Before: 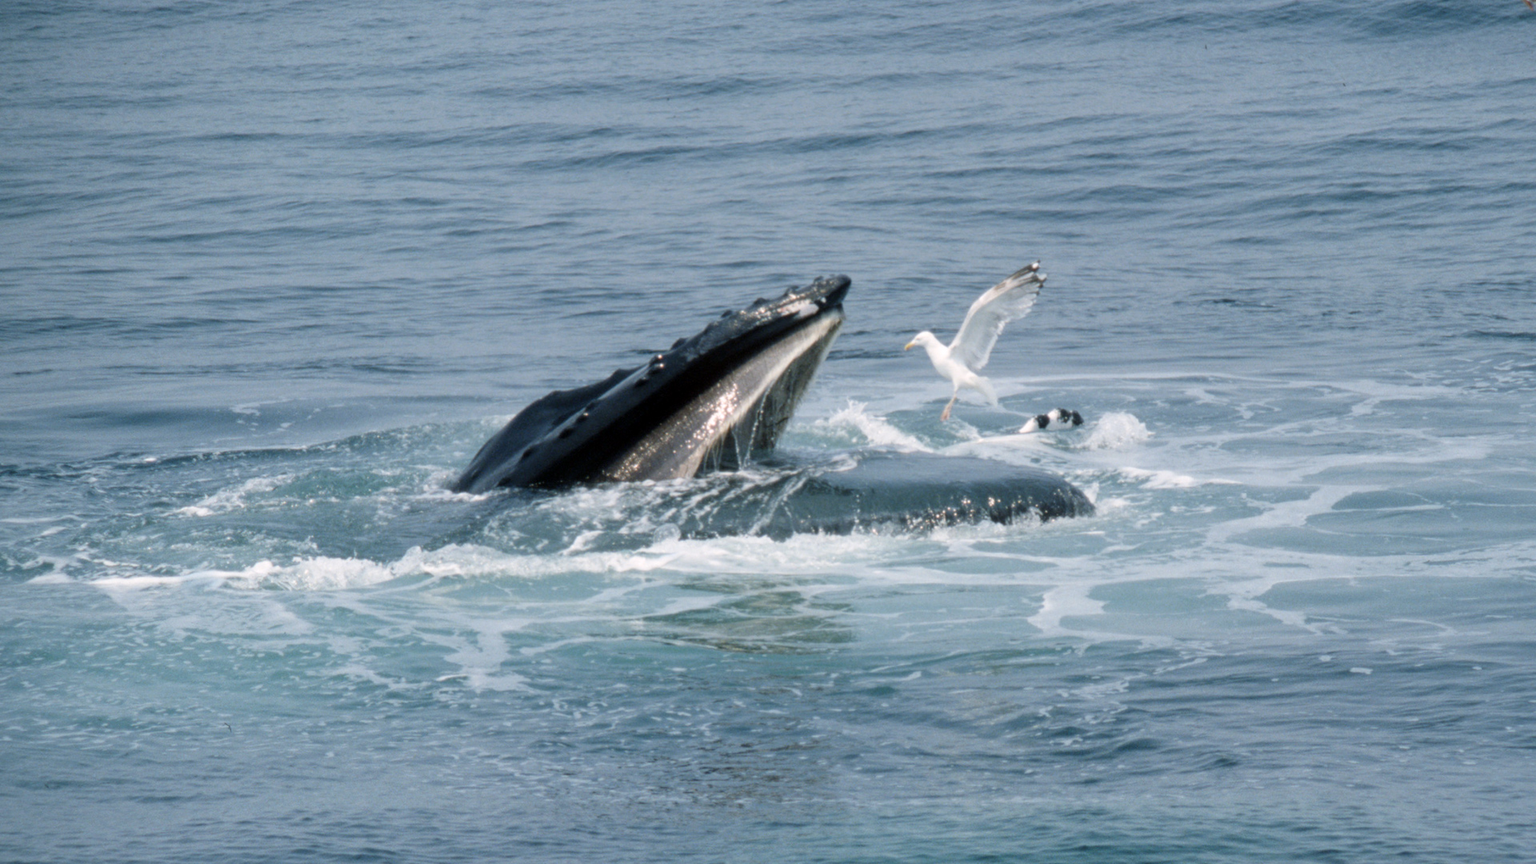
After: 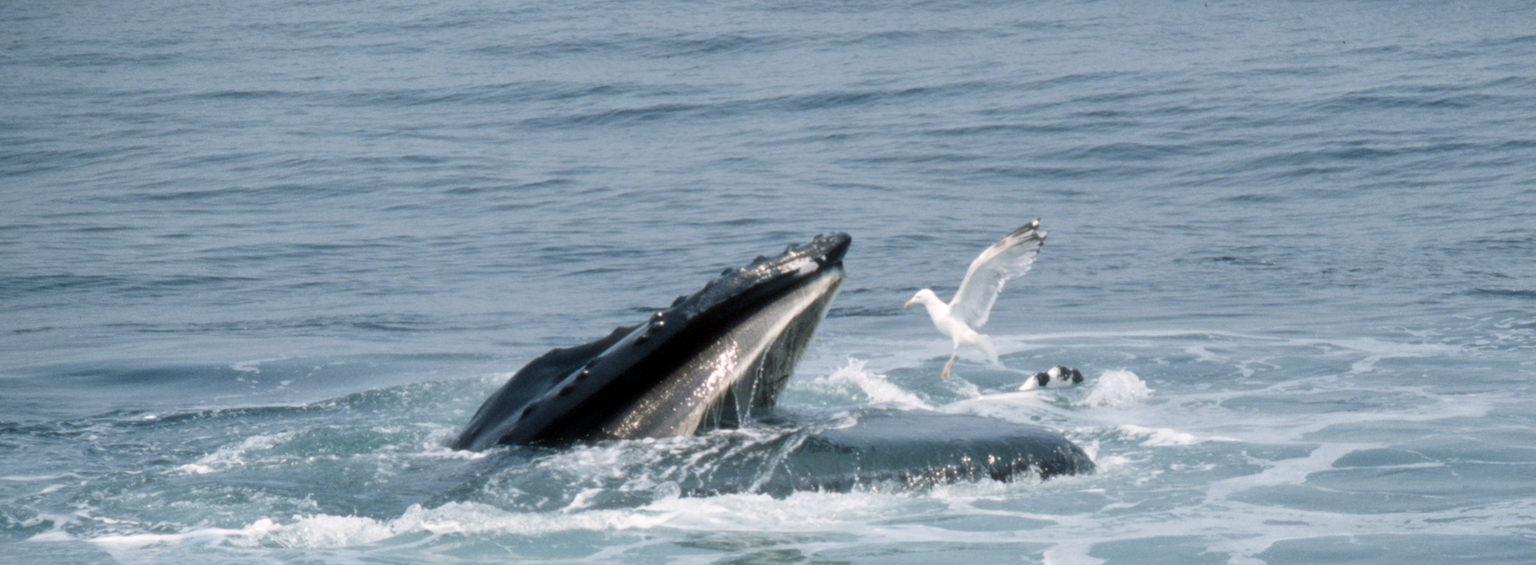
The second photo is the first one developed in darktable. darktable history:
contrast equalizer: y [[0.5, 0.496, 0.435, 0.435, 0.496, 0.5], [0.5 ×6], [0.5 ×6], [0 ×6], [0 ×6]], mix -0.194
haze removal: strength -0.102, compatibility mode true, adaptive false
crop and rotate: top 4.933%, bottom 29.527%
